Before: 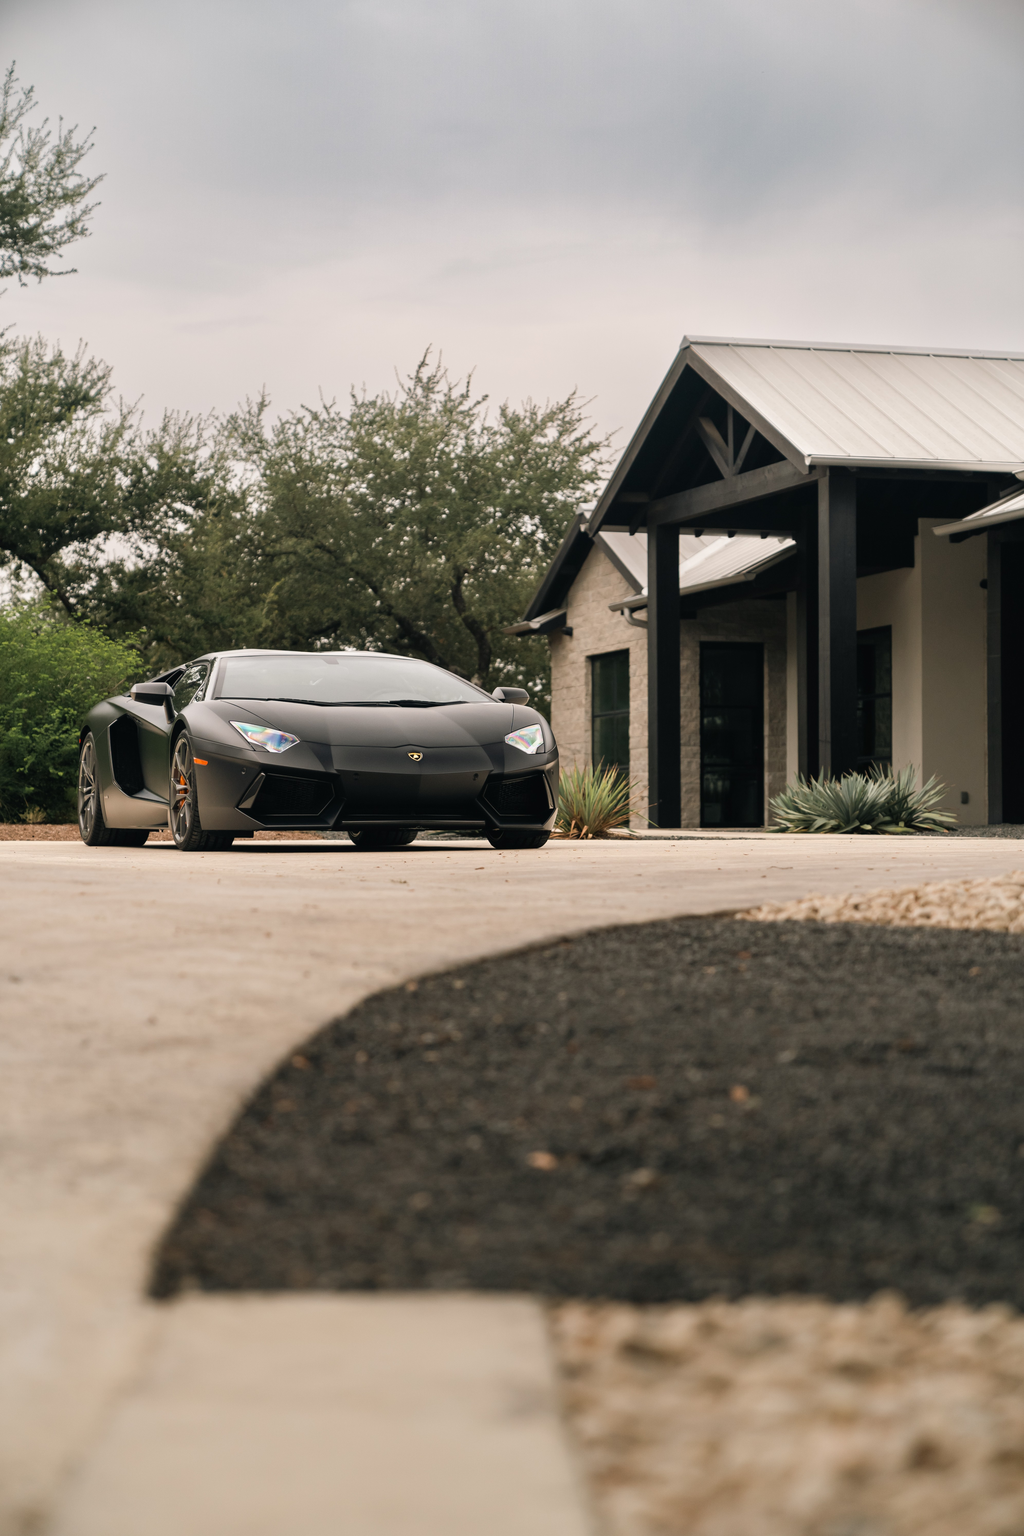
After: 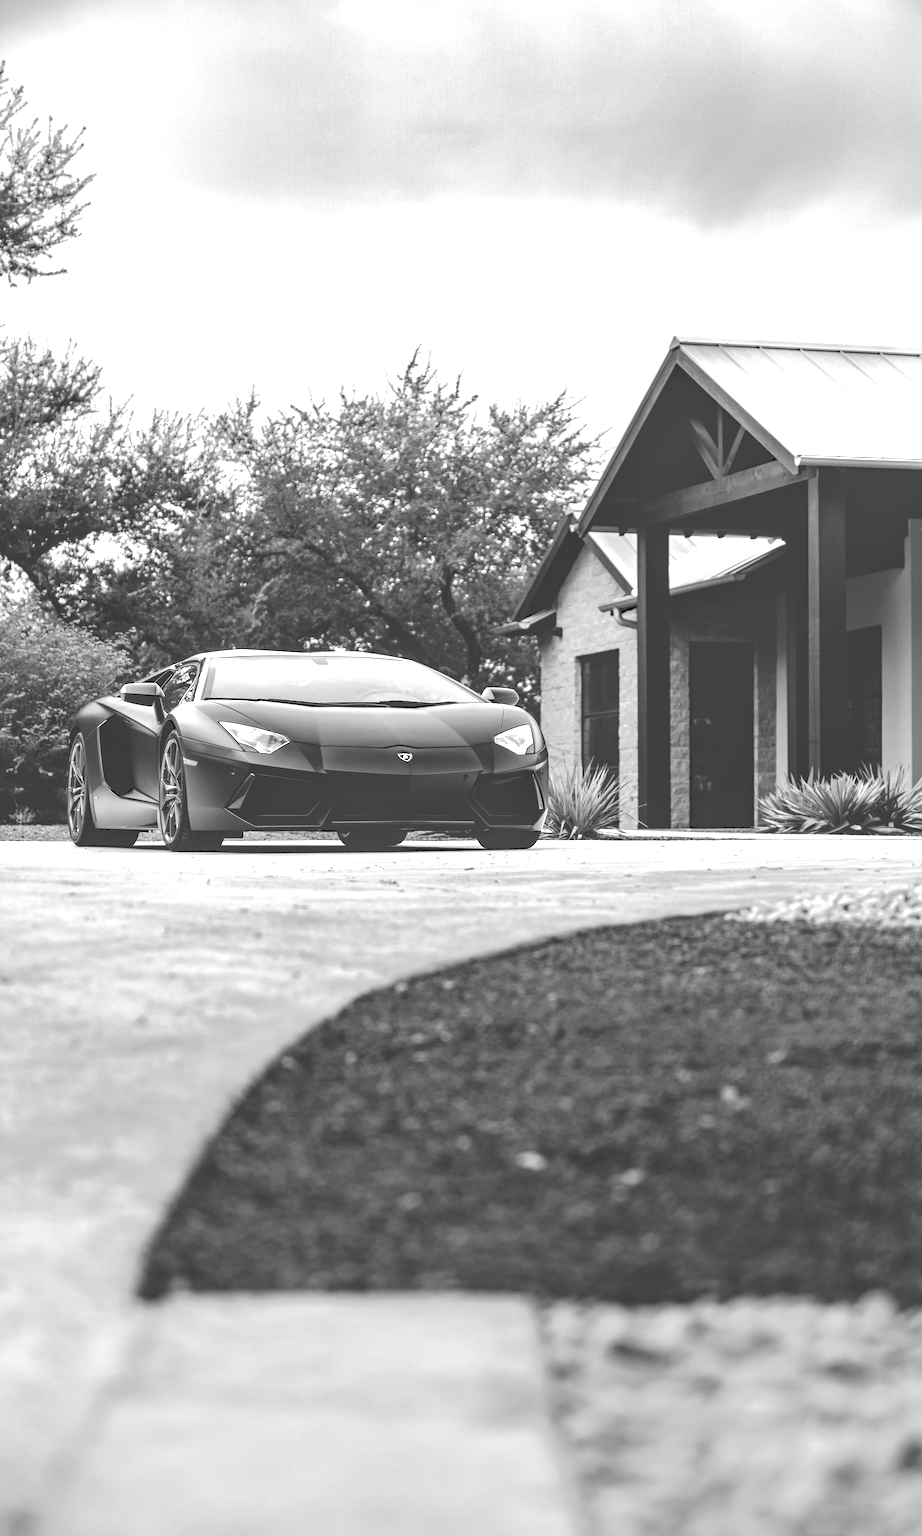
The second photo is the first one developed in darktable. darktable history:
crop and rotate: left 1.088%, right 8.807%
exposure: black level correction 0, exposure 0.9 EV, compensate exposure bias true, compensate highlight preservation false
color zones: curves: ch1 [(0, 0.455) (0.063, 0.455) (0.286, 0.495) (0.429, 0.5) (0.571, 0.5) (0.714, 0.5) (0.857, 0.5) (1, 0.455)]; ch2 [(0, 0.532) (0.063, 0.521) (0.233, 0.447) (0.429, 0.489) (0.571, 0.5) (0.714, 0.5) (0.857, 0.5) (1, 0.532)]
shadows and highlights: shadows 32, highlights -32, soften with gaussian
haze removal: compatibility mode true, adaptive false
monochrome: on, module defaults
tone curve: curves: ch0 [(0, 0) (0.003, 0.241) (0.011, 0.241) (0.025, 0.242) (0.044, 0.246) (0.069, 0.25) (0.1, 0.251) (0.136, 0.256) (0.177, 0.275) (0.224, 0.293) (0.277, 0.326) (0.335, 0.38) (0.399, 0.449) (0.468, 0.525) (0.543, 0.606) (0.623, 0.683) (0.709, 0.751) (0.801, 0.824) (0.898, 0.871) (1, 1)], preserve colors none
local contrast: on, module defaults
